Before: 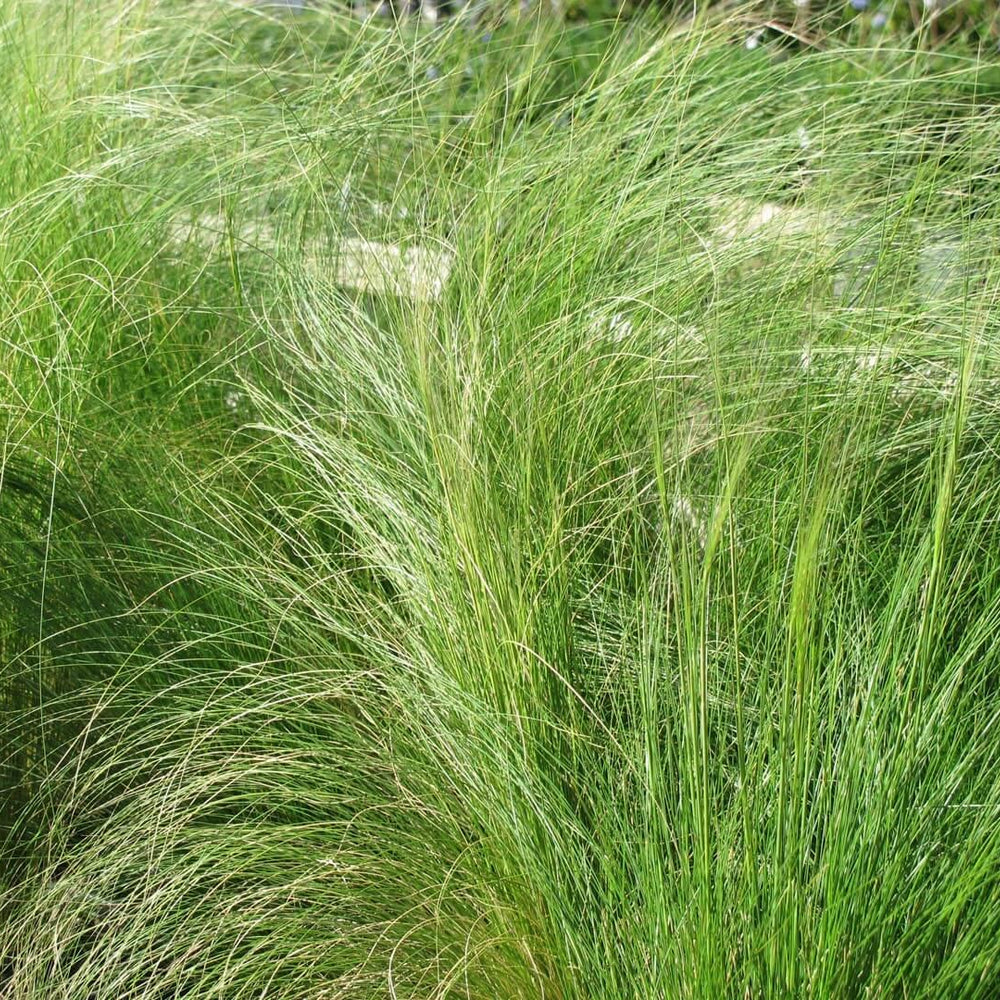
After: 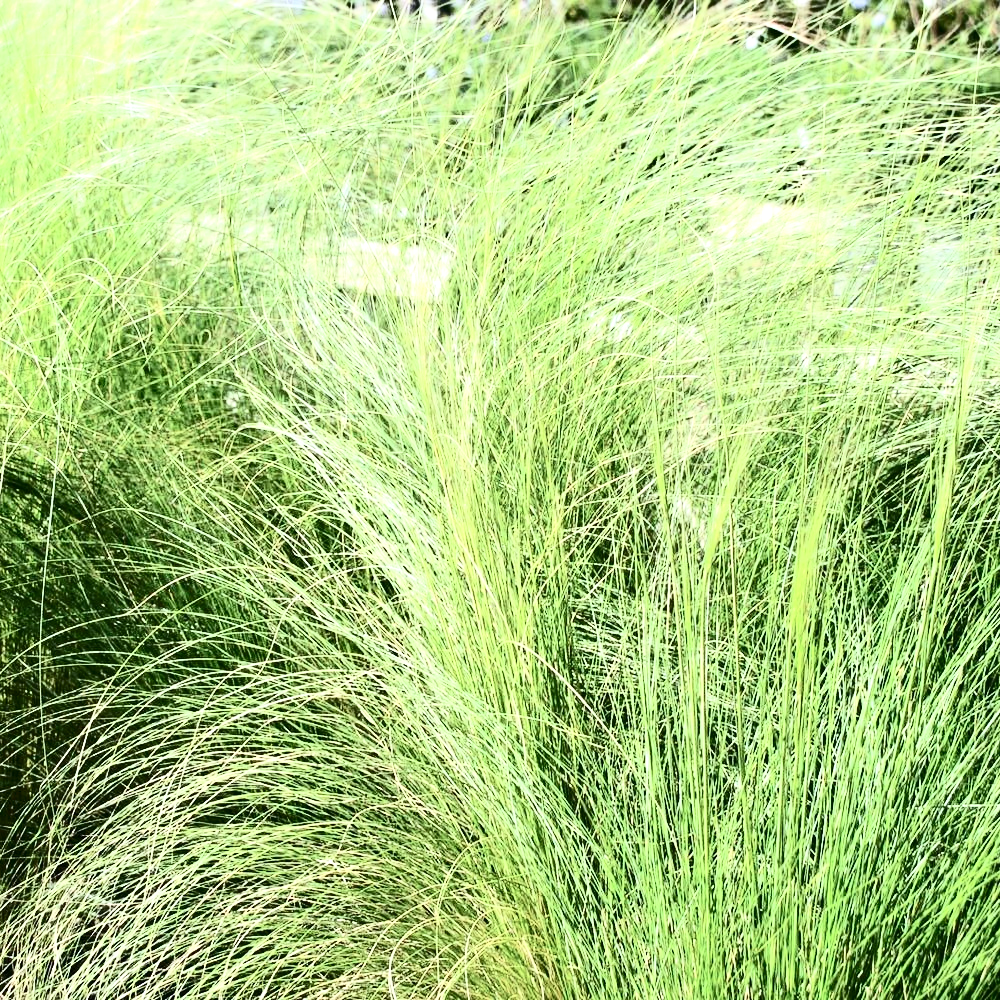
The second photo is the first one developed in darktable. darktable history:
exposure: exposure 0.74 EV, compensate highlight preservation false
contrast brightness saturation: contrast 0.5, saturation -0.1
white balance: red 0.984, blue 1.059
